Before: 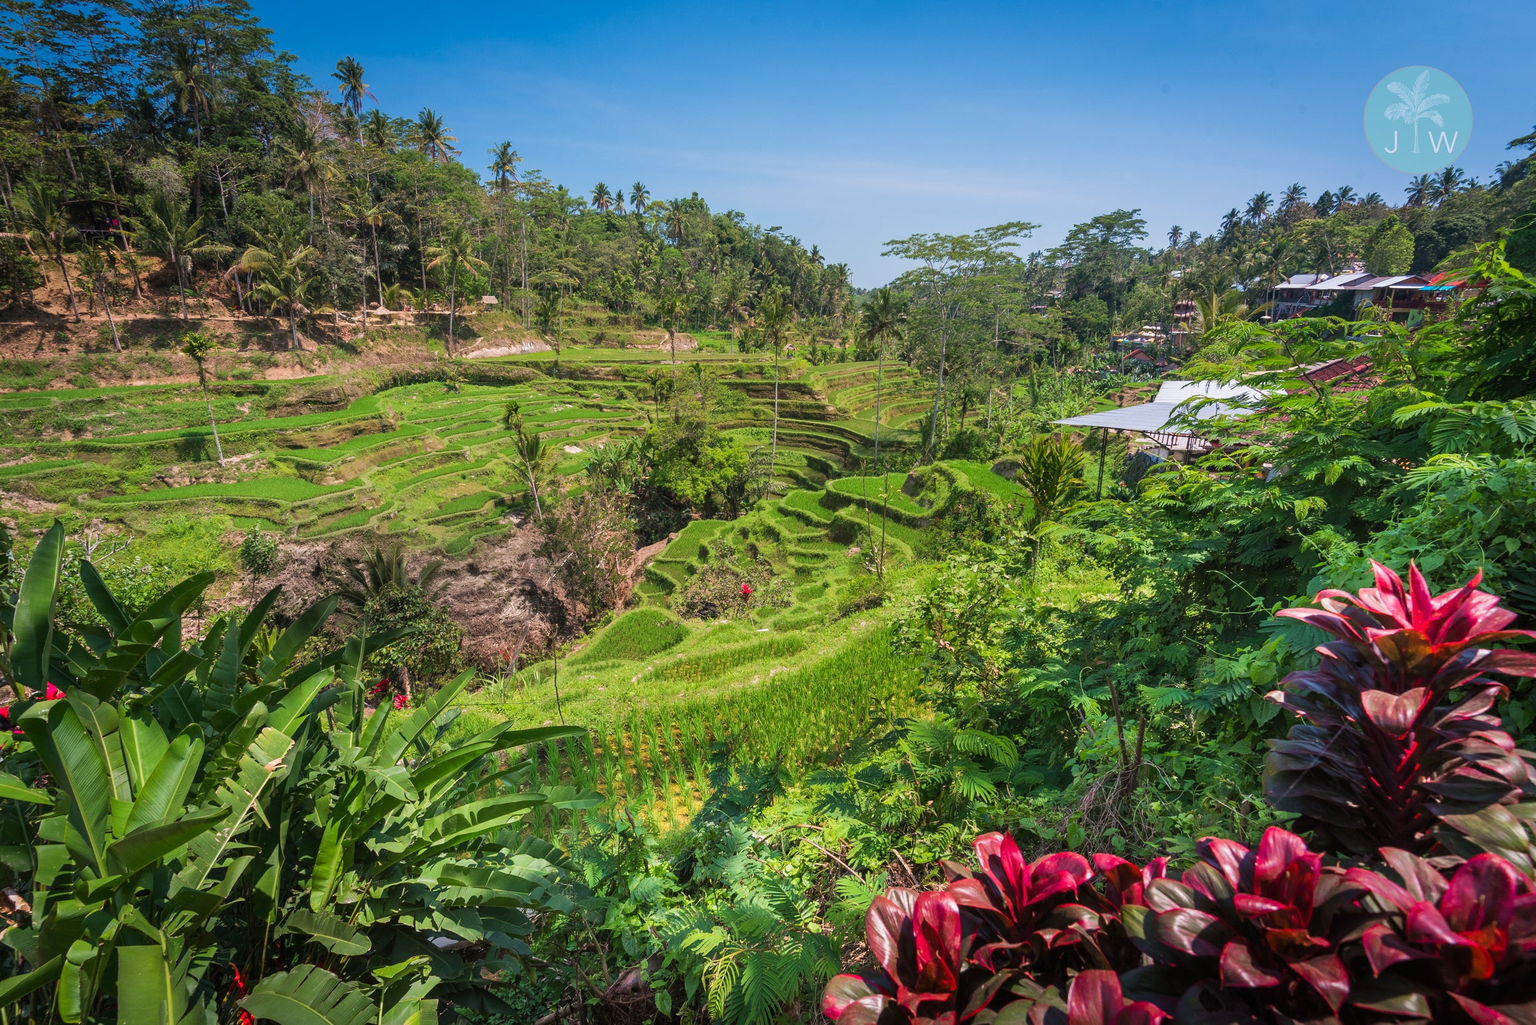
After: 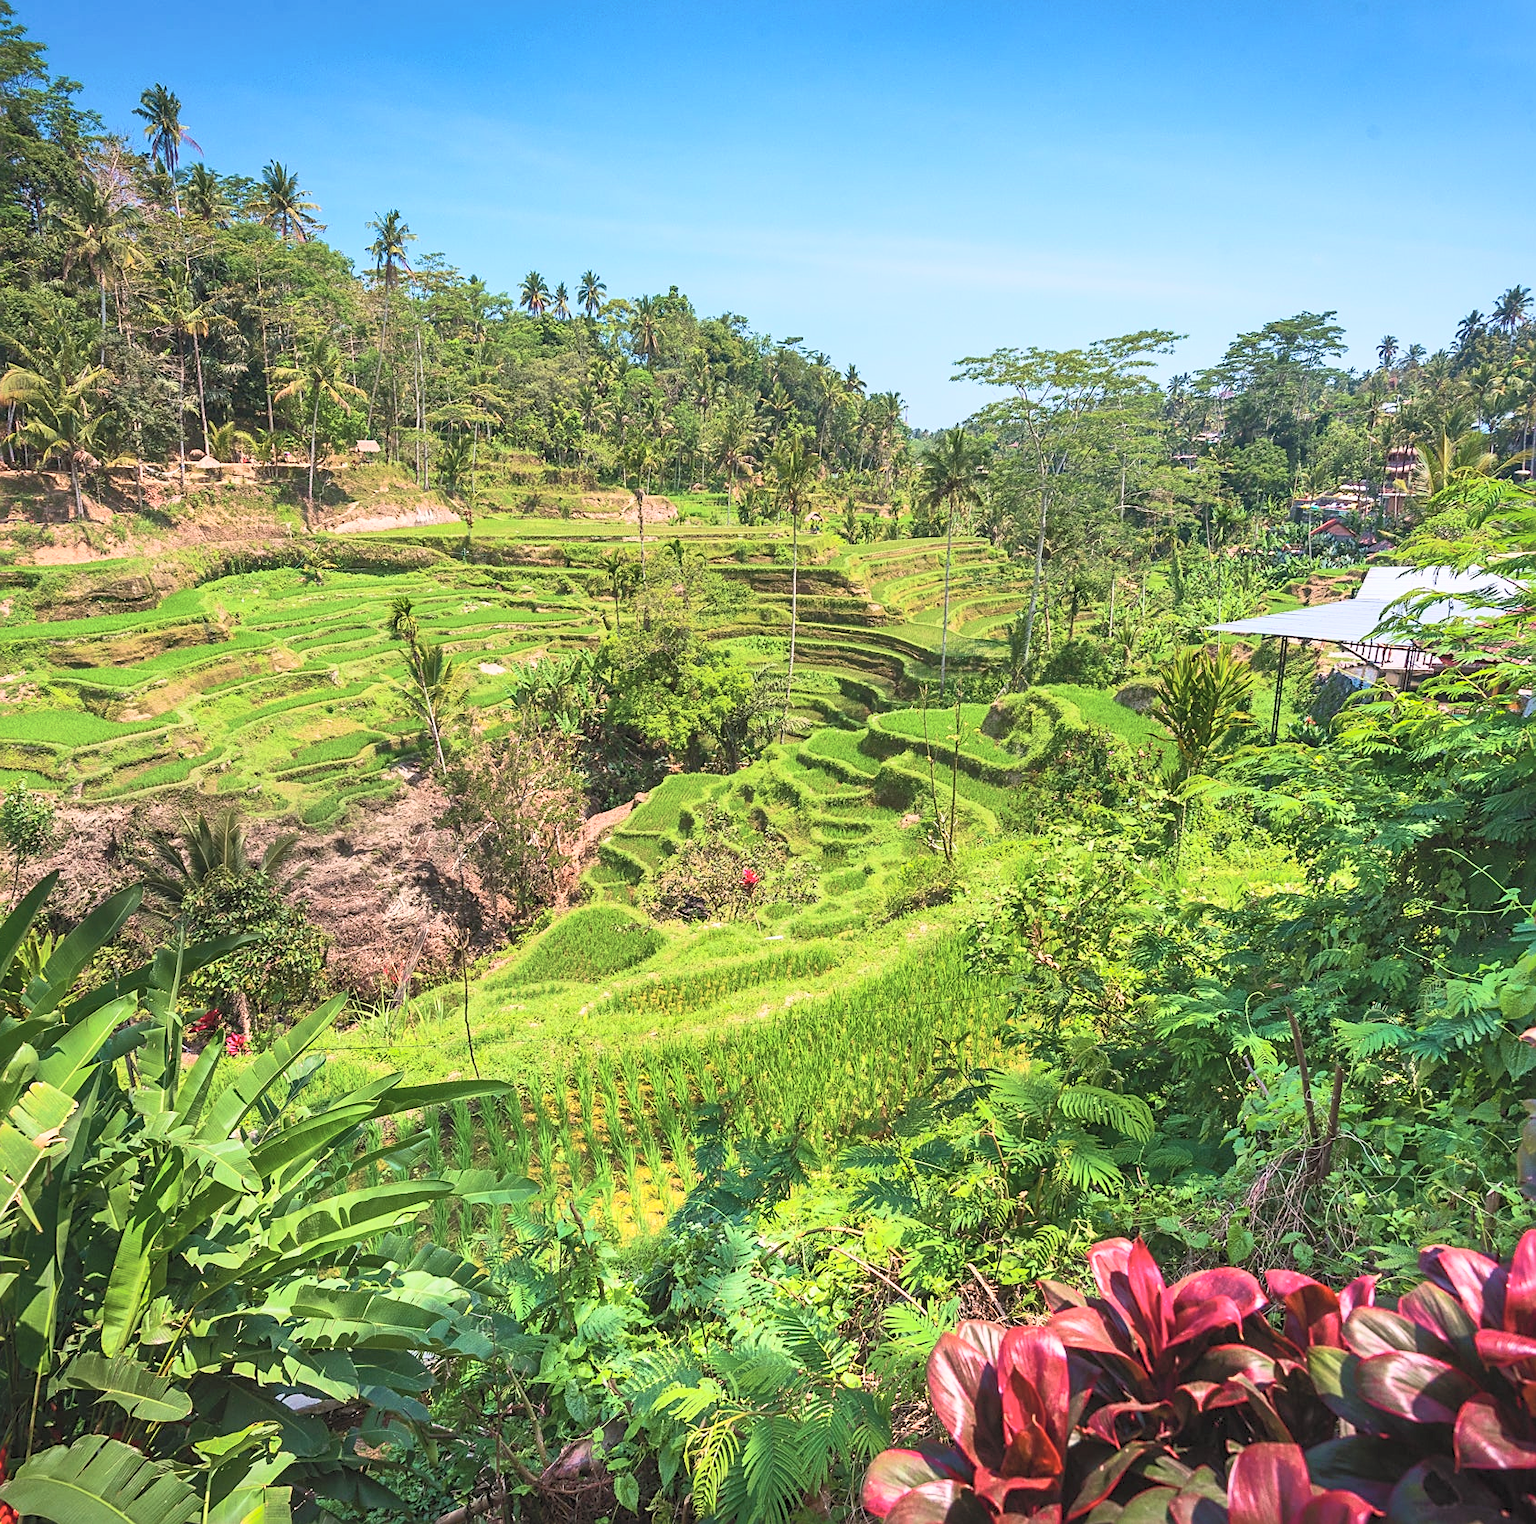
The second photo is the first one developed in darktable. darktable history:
crop and rotate: left 15.794%, right 16.938%
tone equalizer: on, module defaults
color correction: highlights b* -0.003
shadows and highlights: on, module defaults
contrast brightness saturation: contrast 0.378, brightness 0.524
velvia: on, module defaults
sharpen: on, module defaults
